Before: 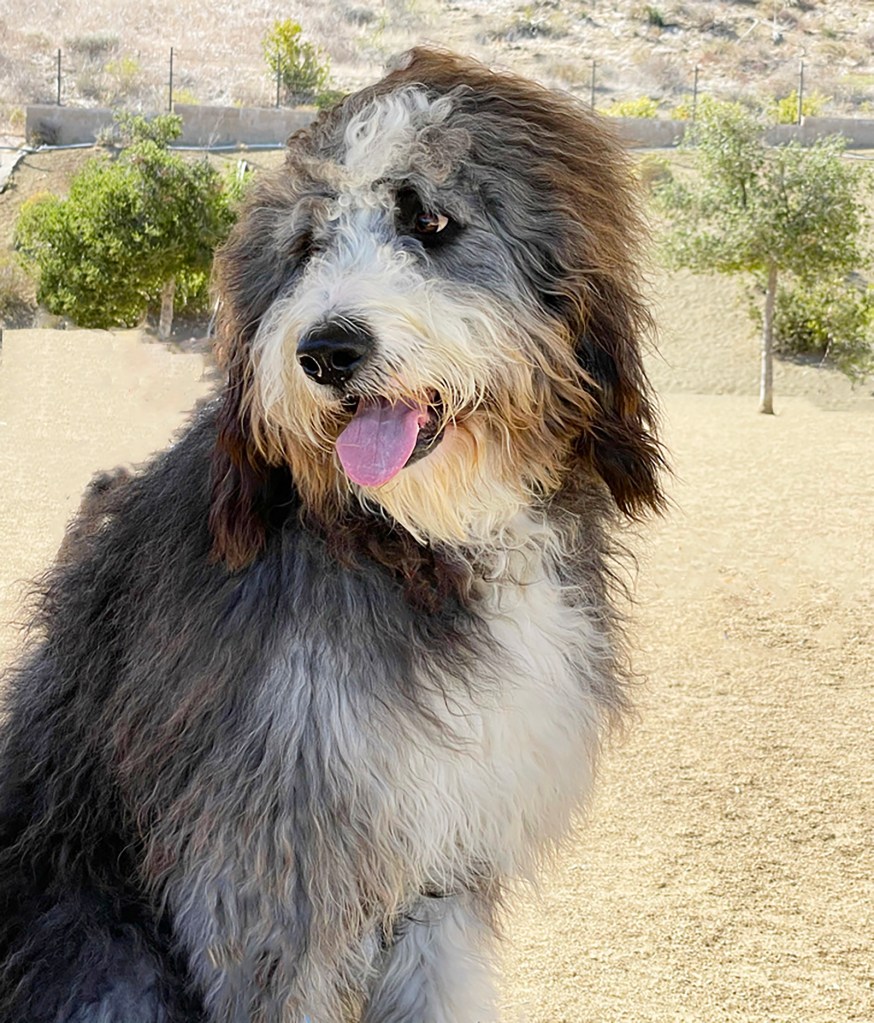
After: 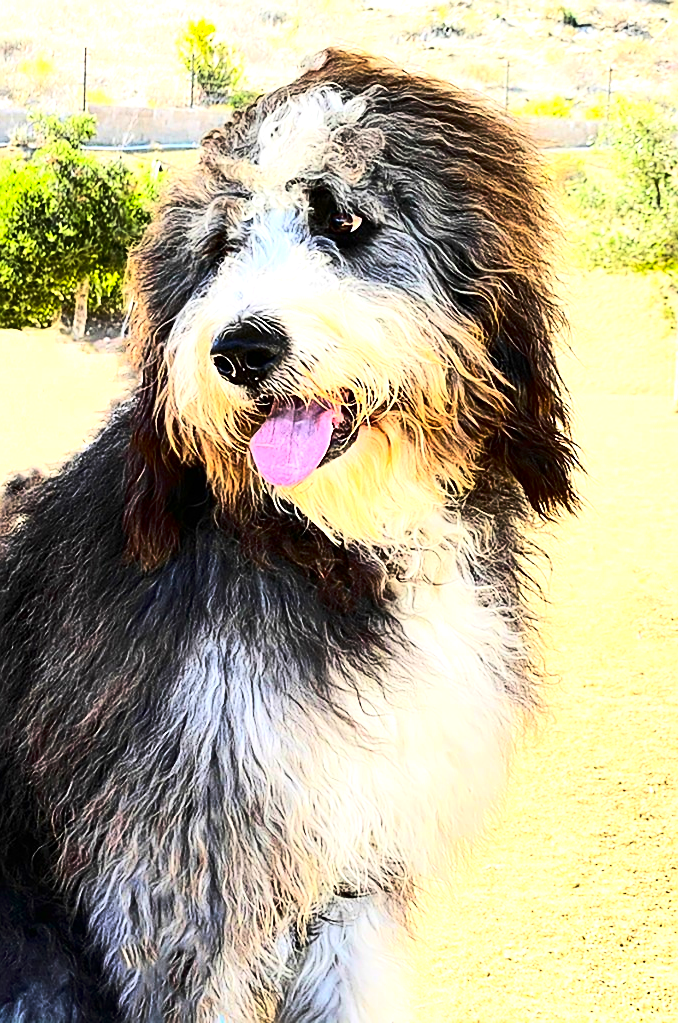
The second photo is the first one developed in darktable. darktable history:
contrast brightness saturation: contrast 0.398, brightness 0.041, saturation 0.254
crop: left 9.874%, right 12.47%
exposure: black level correction 0, exposure 0.892 EV, compensate exposure bias true, compensate highlight preservation false
sharpen: on, module defaults
tone curve: curves: ch0 [(0, 0) (0.536, 0.402) (1, 1)], preserve colors none
